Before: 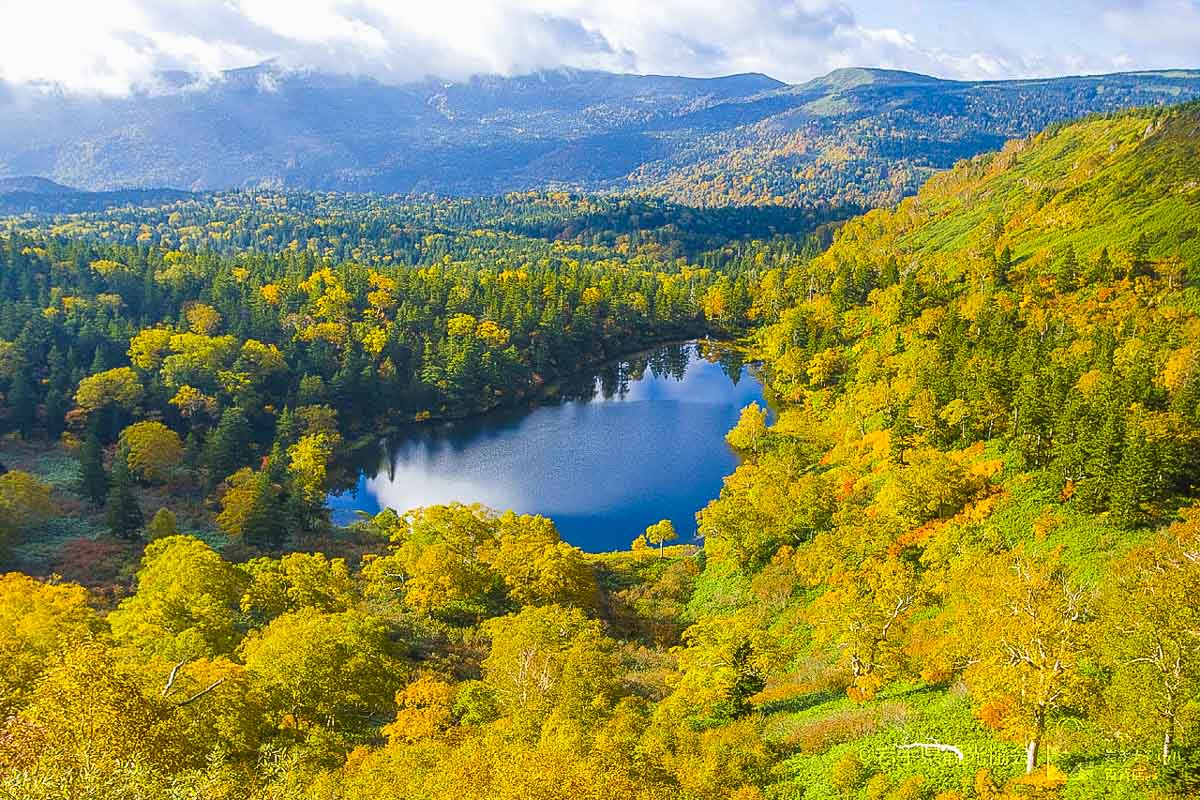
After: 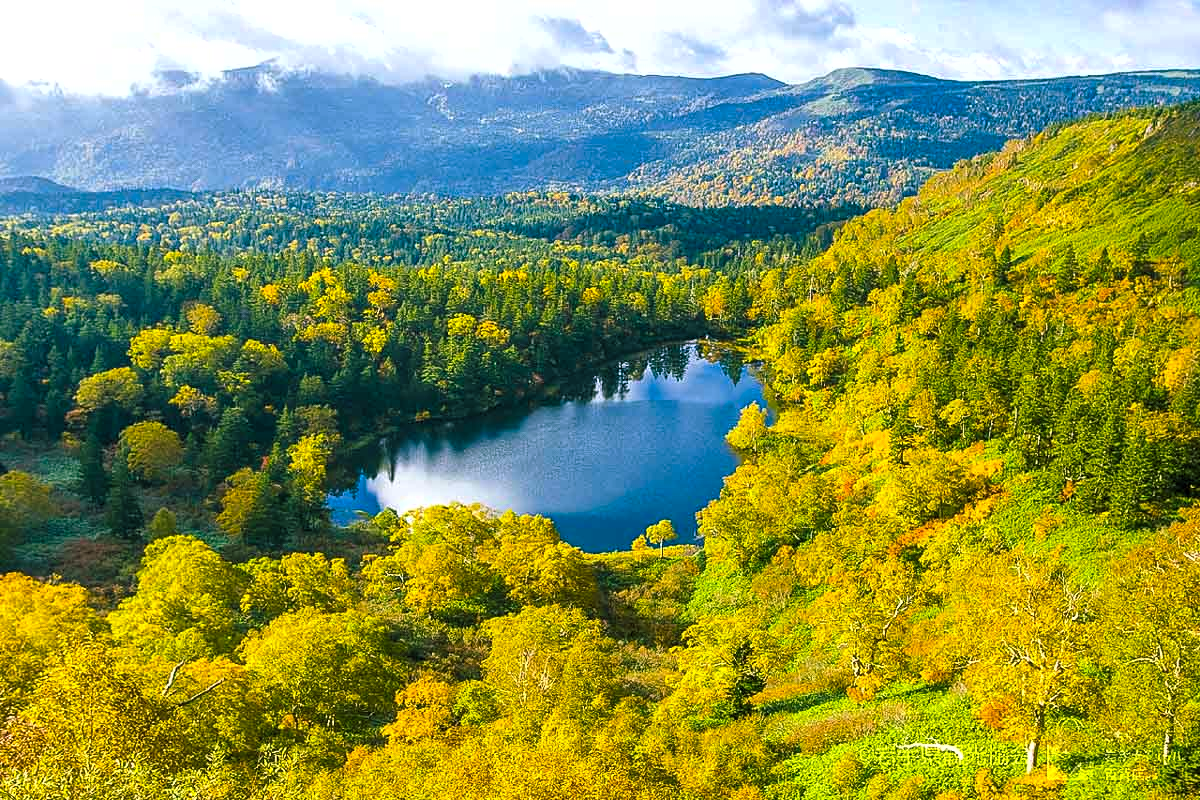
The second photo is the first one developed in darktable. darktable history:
color balance rgb: shadows lift › chroma 12.059%, shadows lift › hue 134°, perceptual saturation grading › global saturation 0.726%, global vibrance 20%
levels: black 0.016%, levels [0.052, 0.496, 0.908]
shadows and highlights: shadows 20.76, highlights -36.21, highlights color adjustment 41.19%, soften with gaussian
